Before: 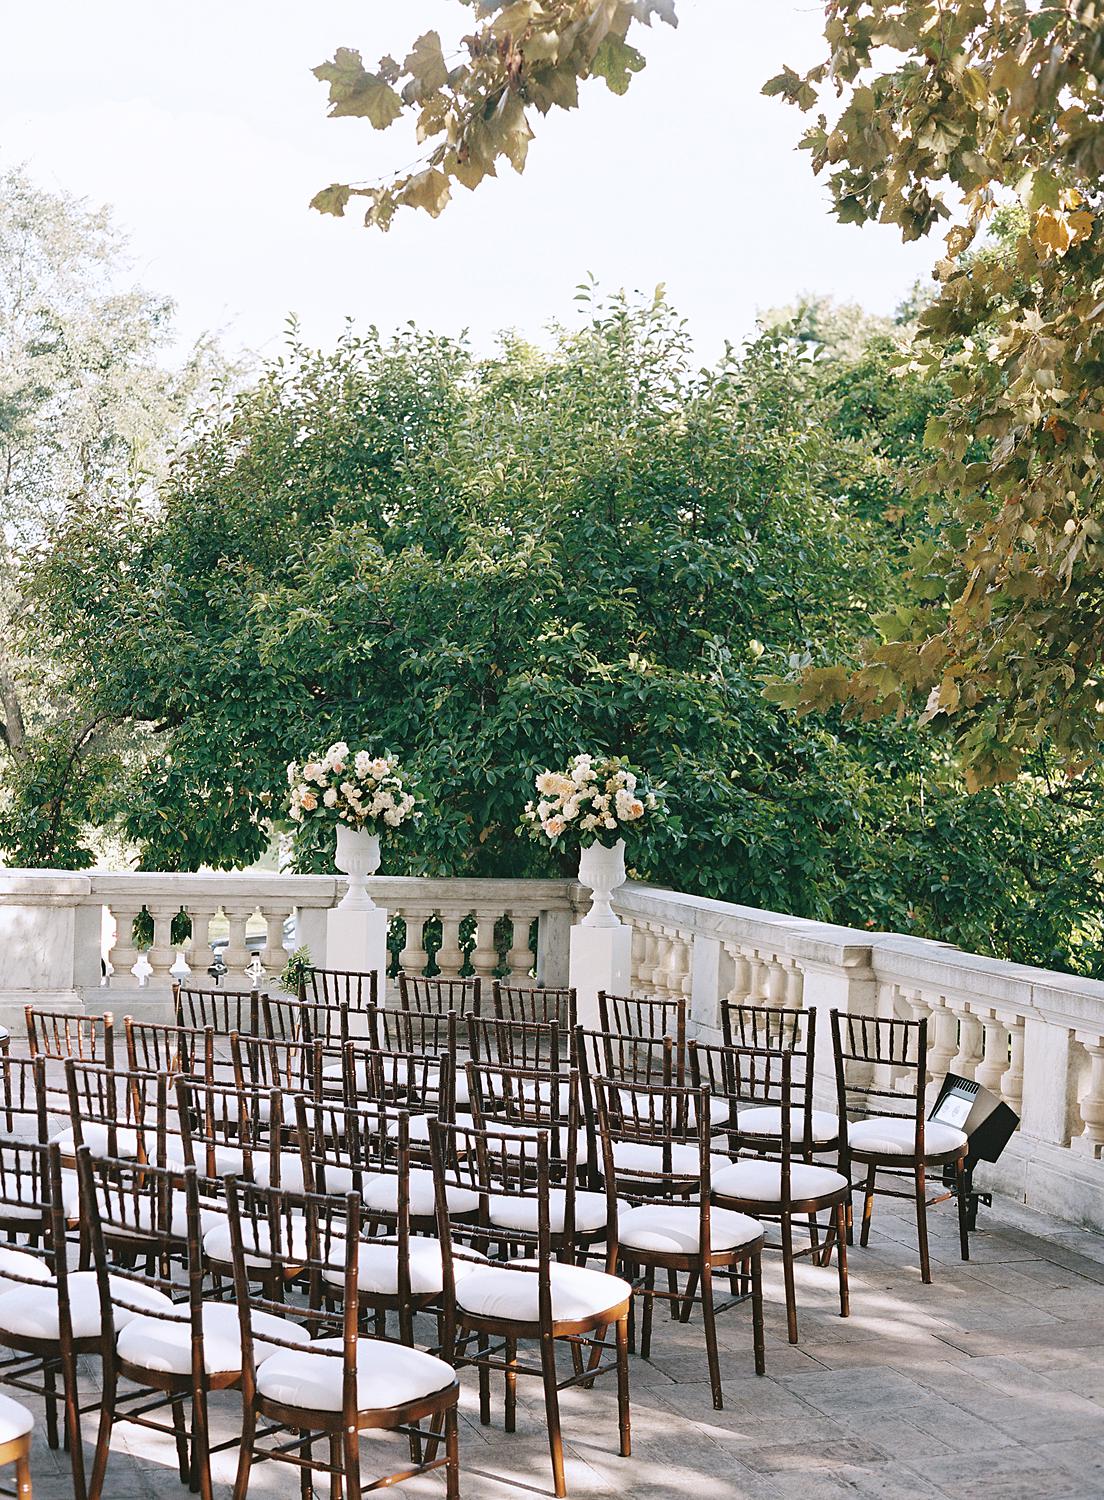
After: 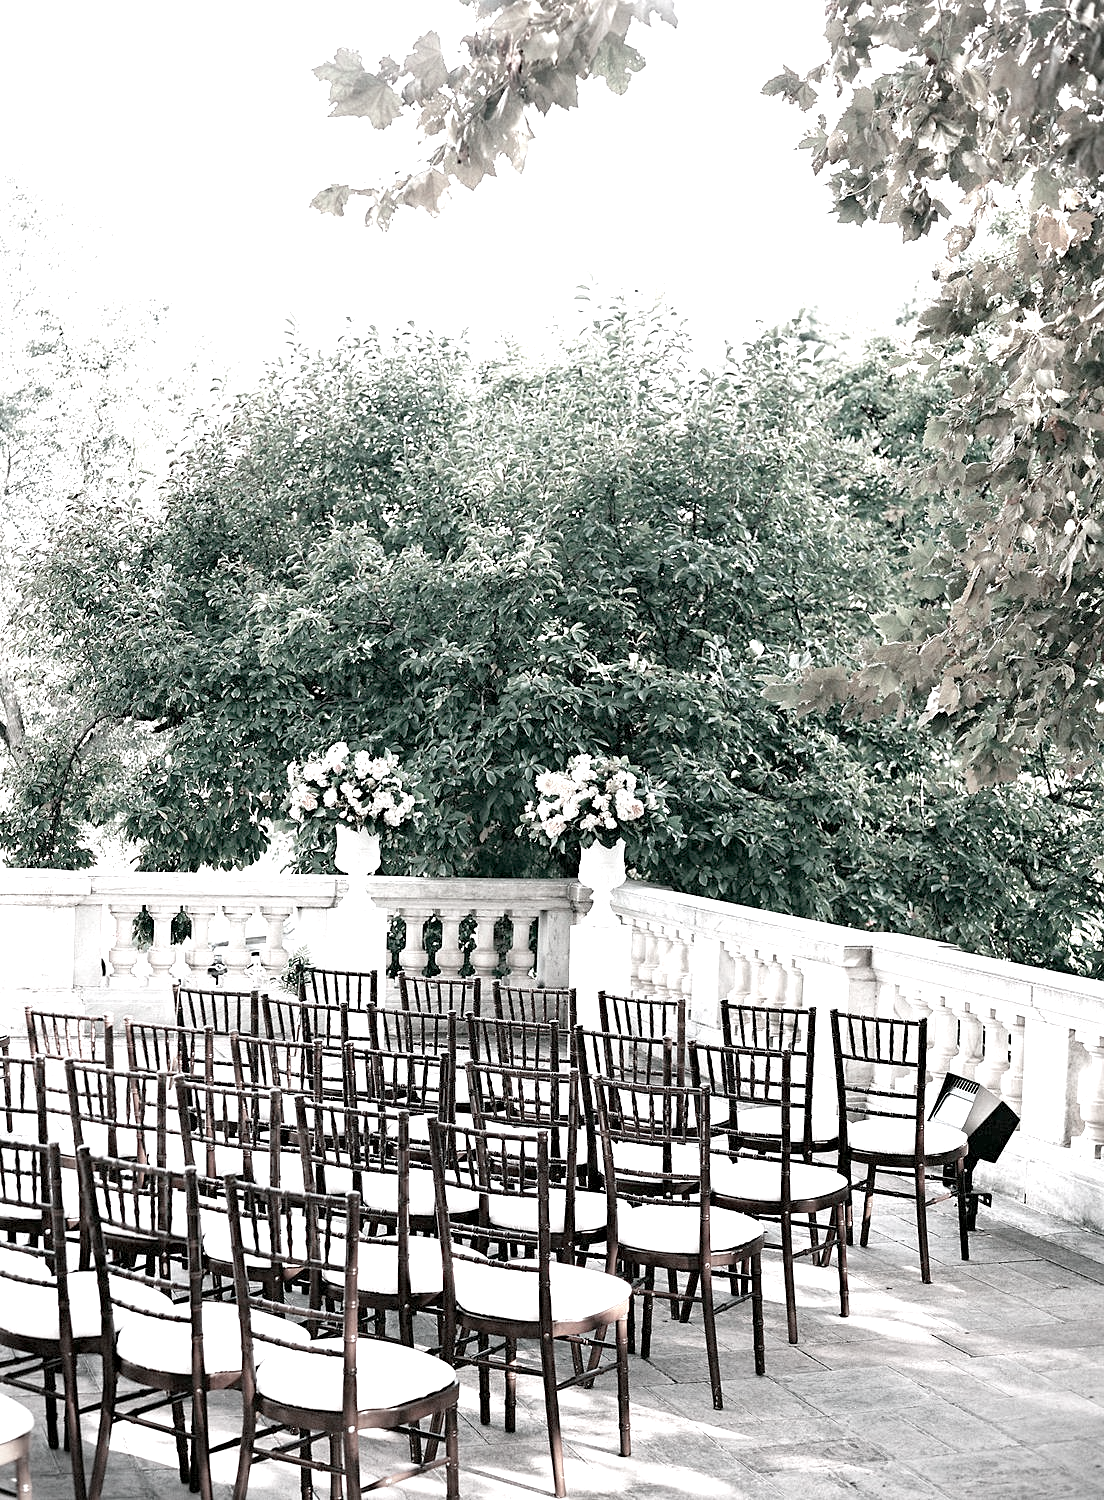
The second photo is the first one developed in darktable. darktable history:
color contrast: green-magenta contrast 0.3, blue-yellow contrast 0.15
exposure: black level correction 0.011, exposure 1.088 EV, compensate exposure bias true, compensate highlight preservation false
vignetting: fall-off start 91.19%
